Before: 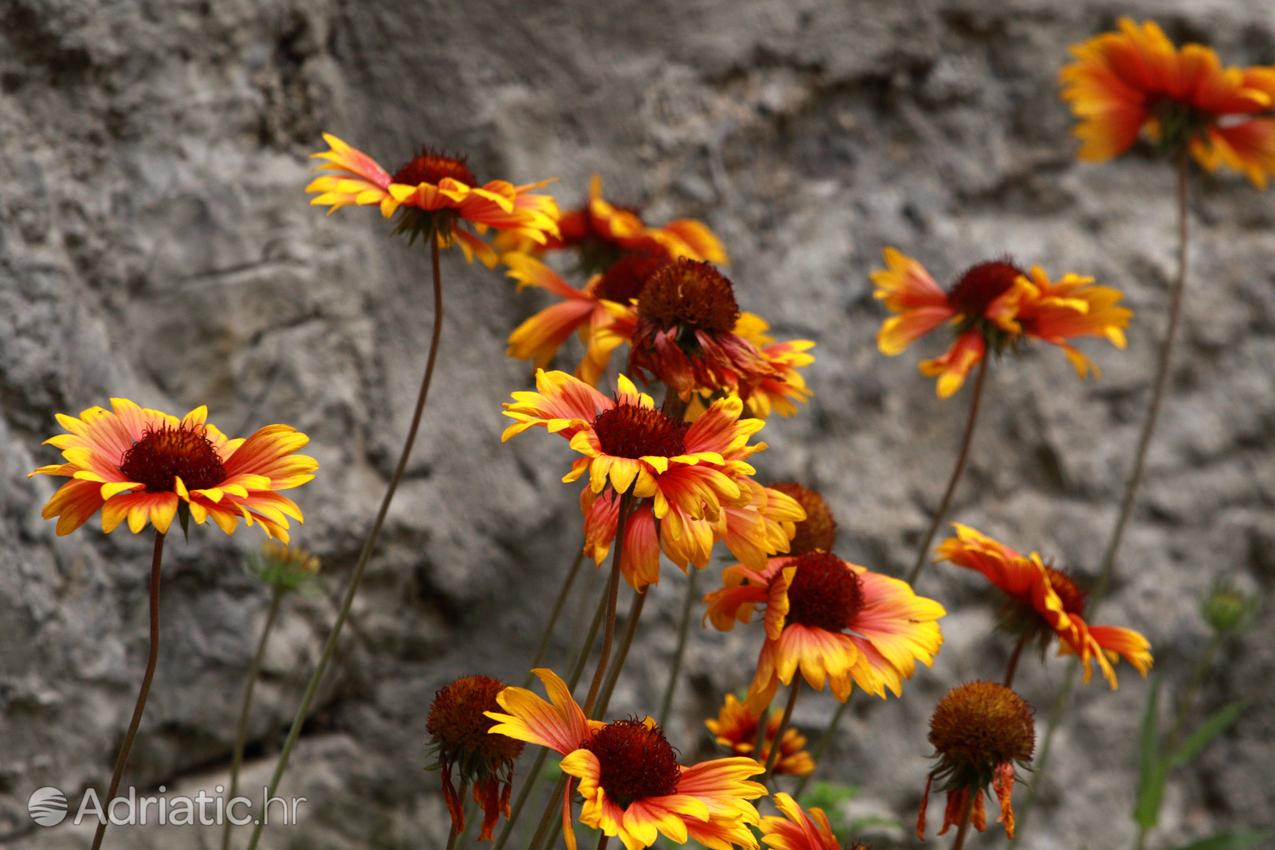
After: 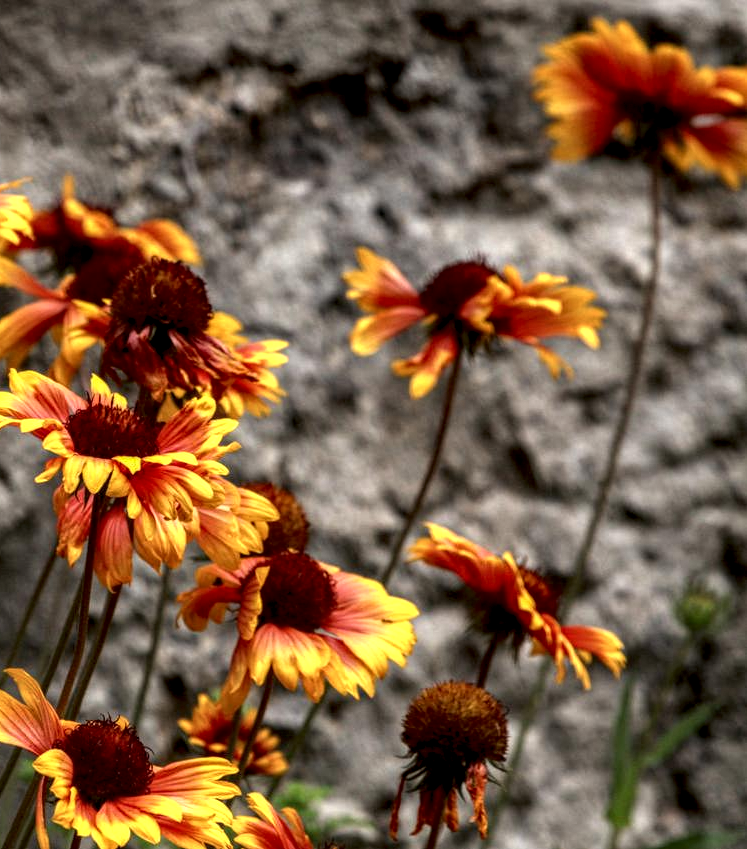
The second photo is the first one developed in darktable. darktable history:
crop: left 41.402%
local contrast: highlights 19%, detail 186%
